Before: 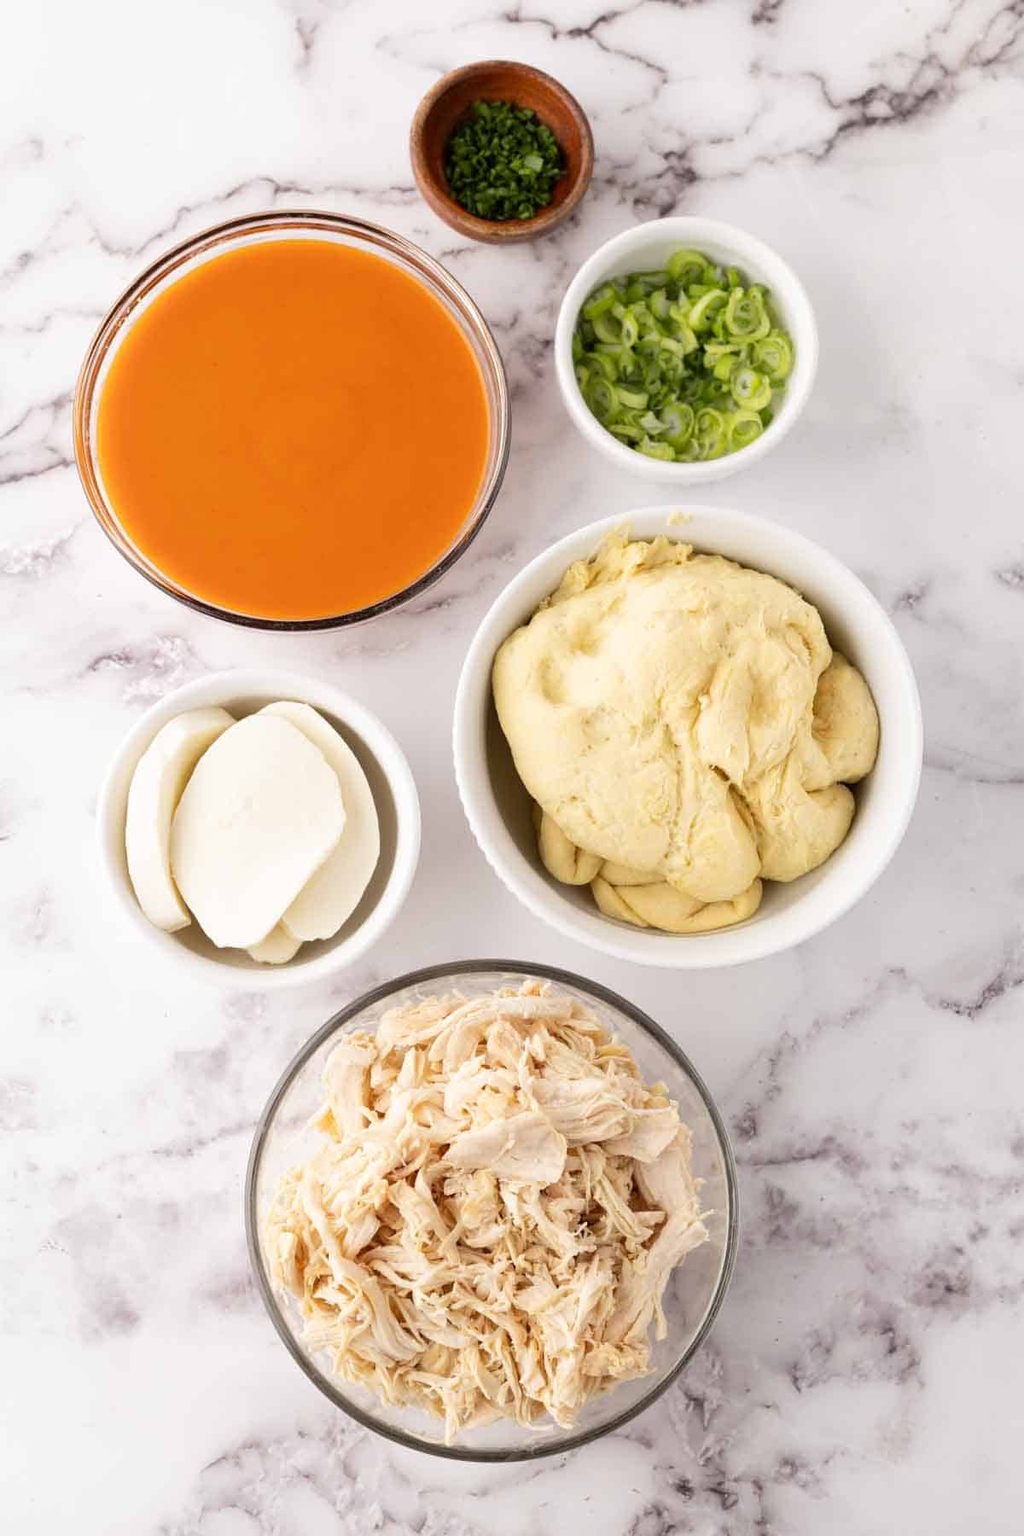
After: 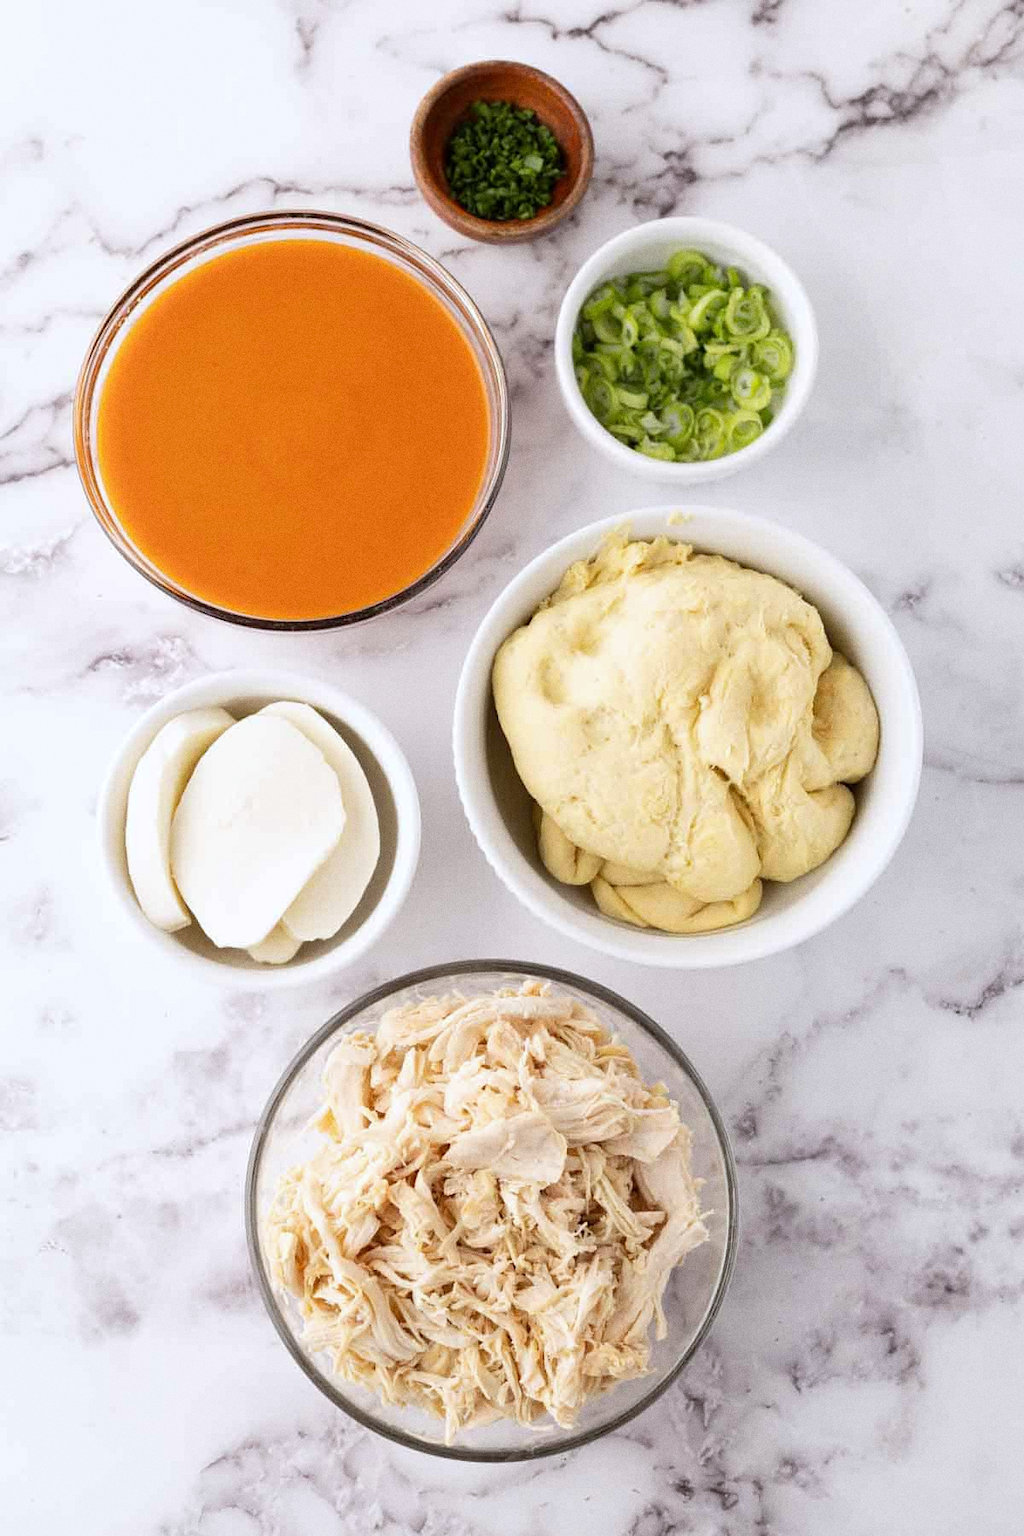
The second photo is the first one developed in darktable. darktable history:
grain: coarseness 0.09 ISO
white balance: red 0.98, blue 1.034
